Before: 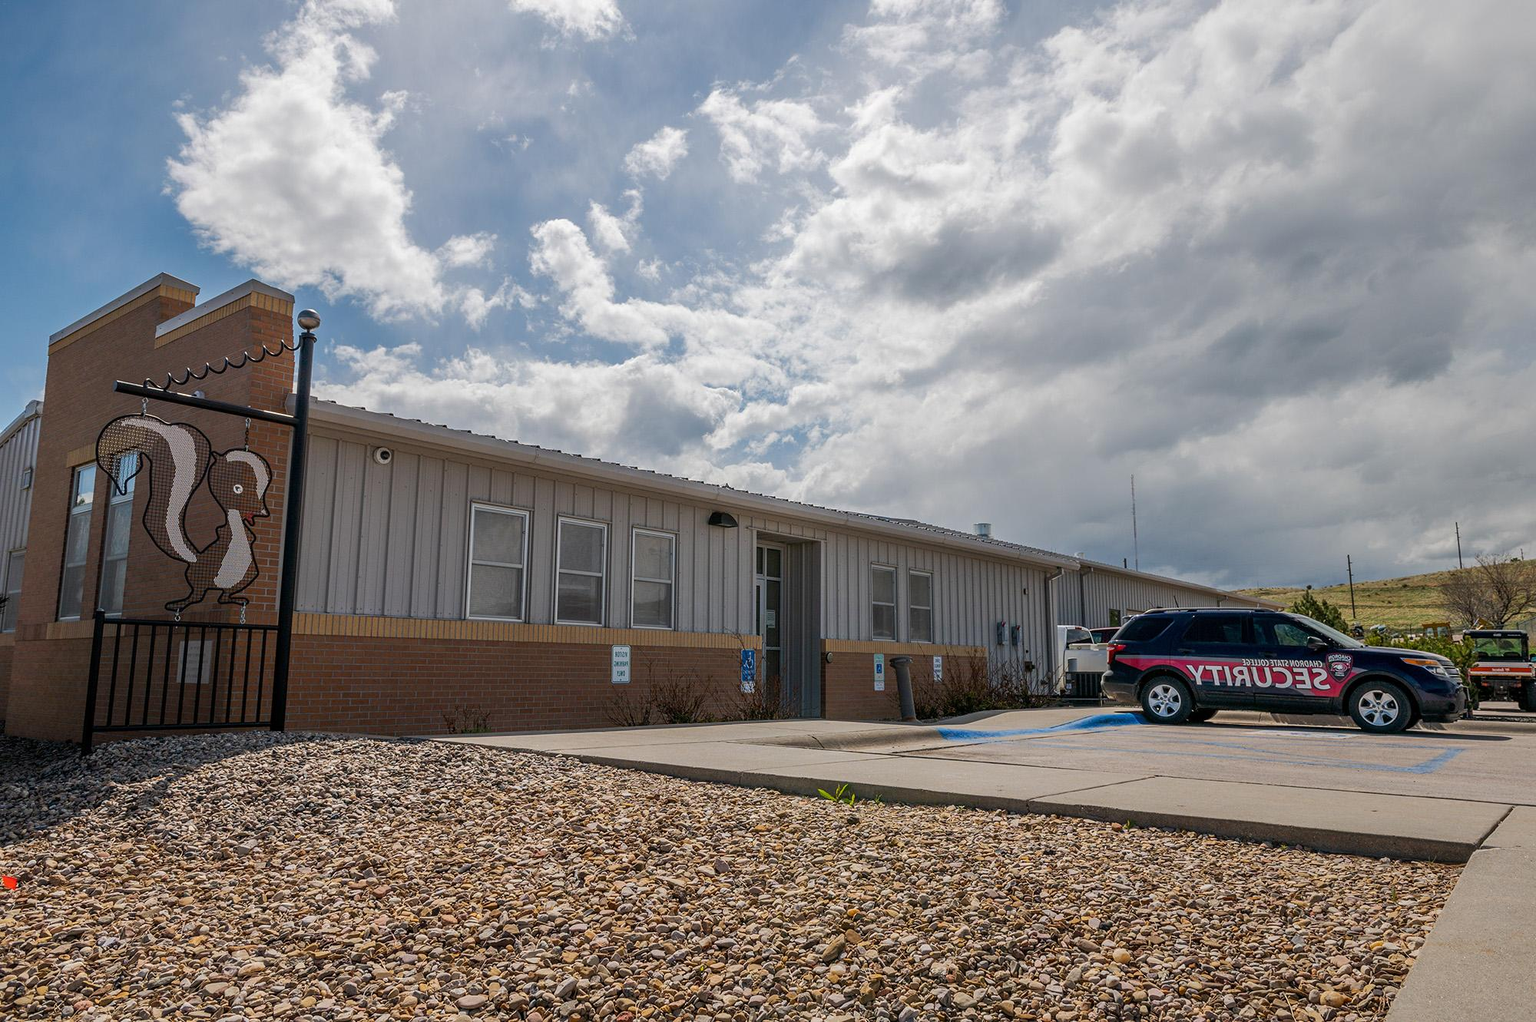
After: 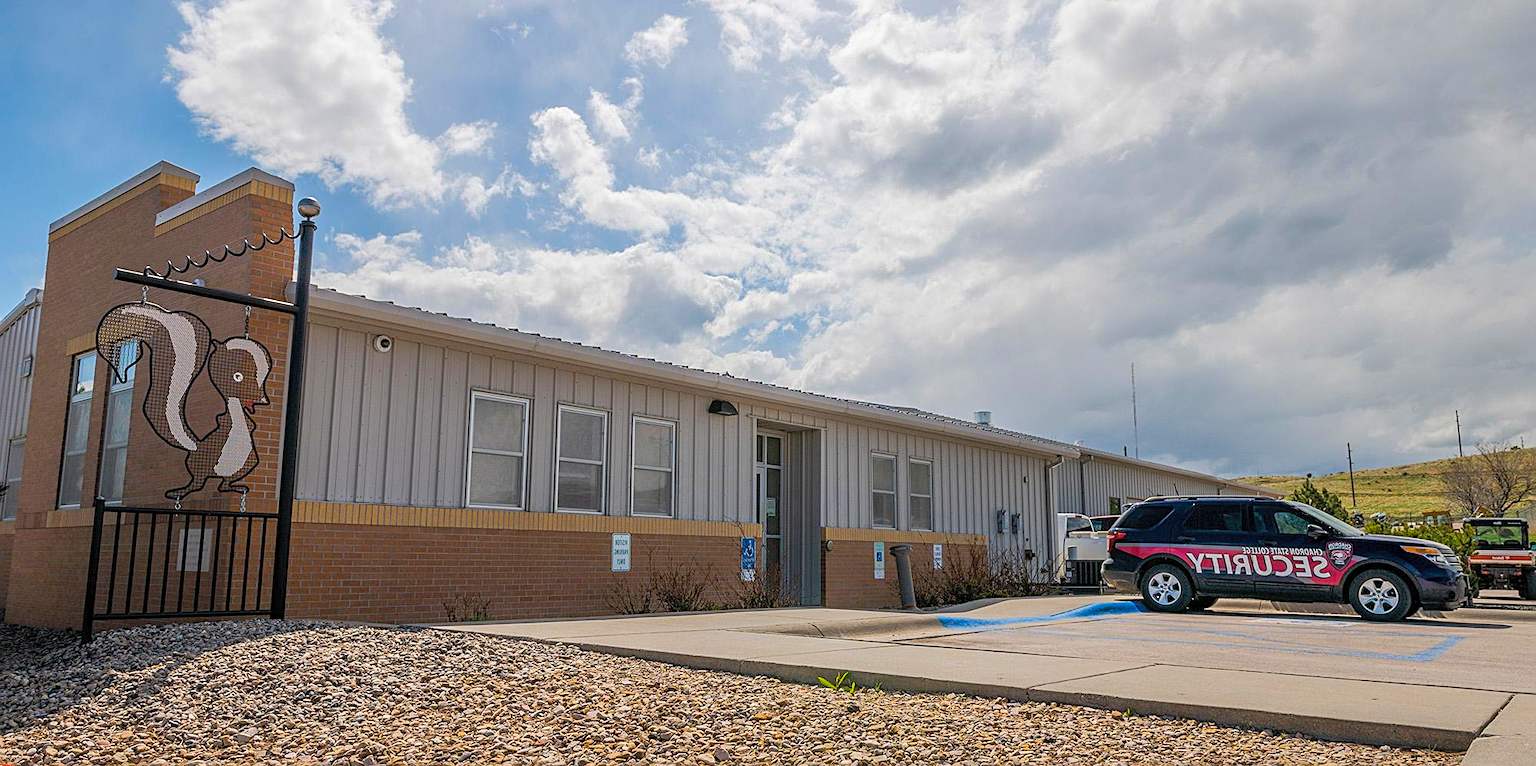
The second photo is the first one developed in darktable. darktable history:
contrast brightness saturation: brightness 0.15
crop: top 11.038%, bottom 13.962%
color balance rgb: perceptual saturation grading › global saturation 25%, global vibrance 20%
sharpen: radius 2.167, amount 0.381, threshold 0
